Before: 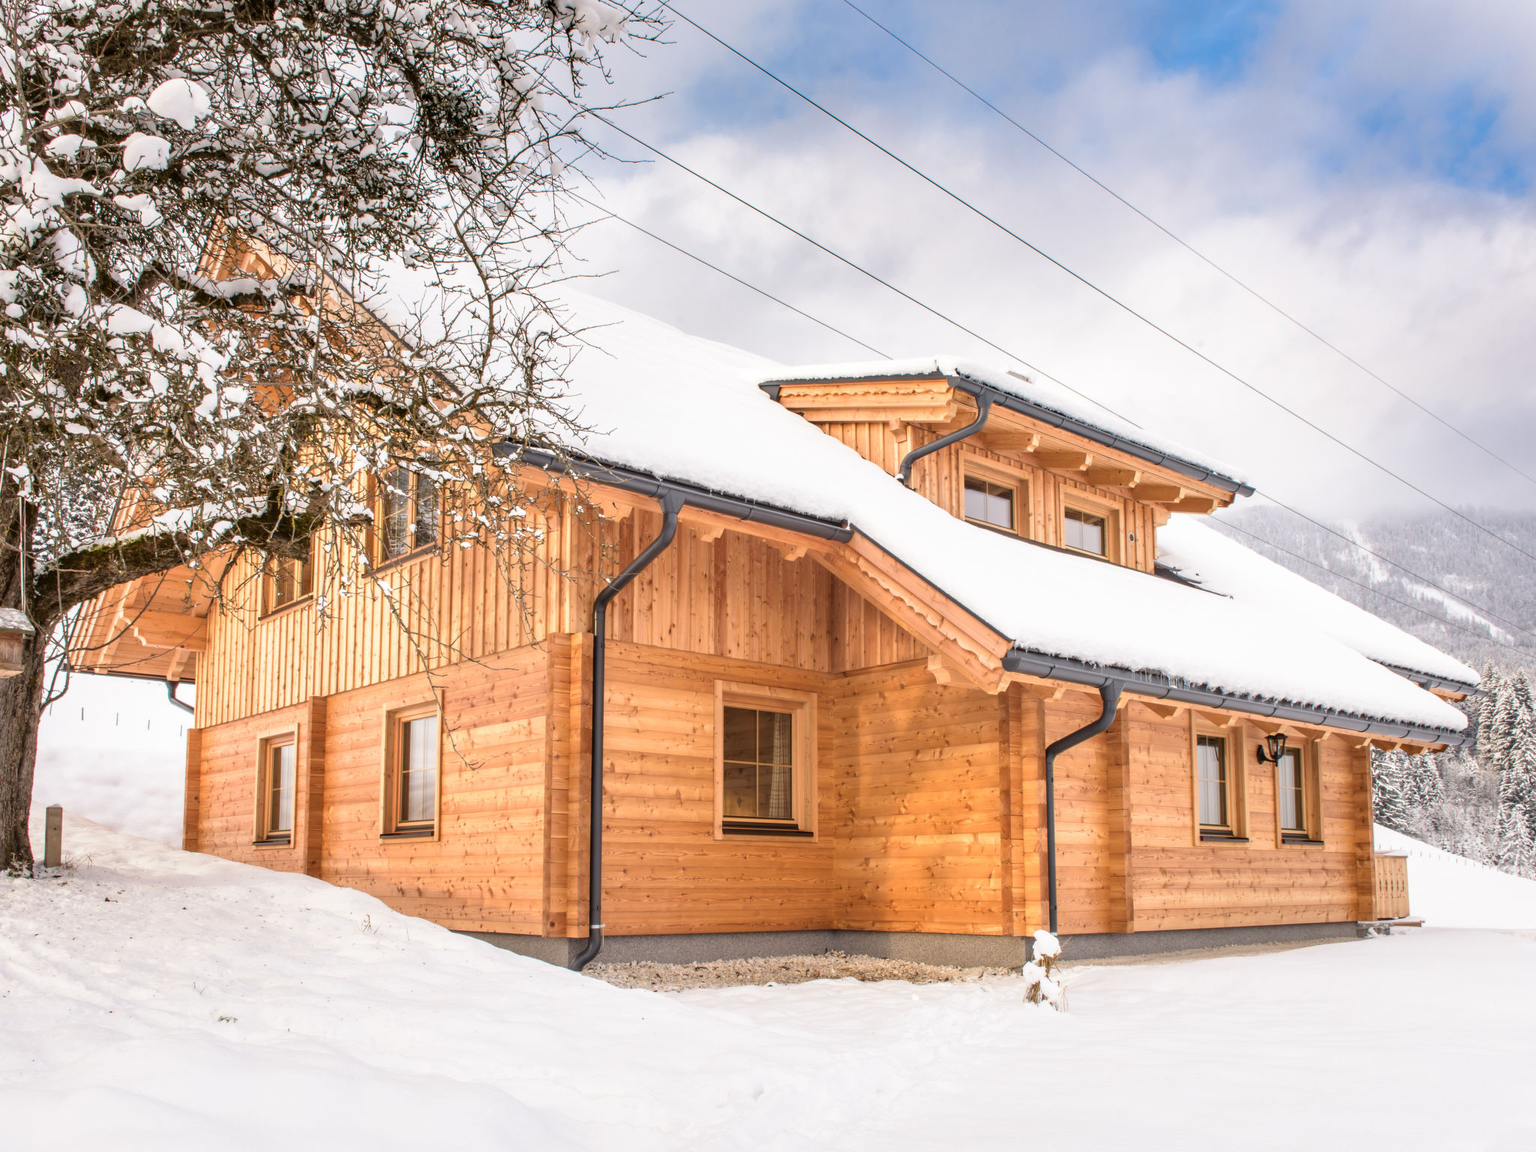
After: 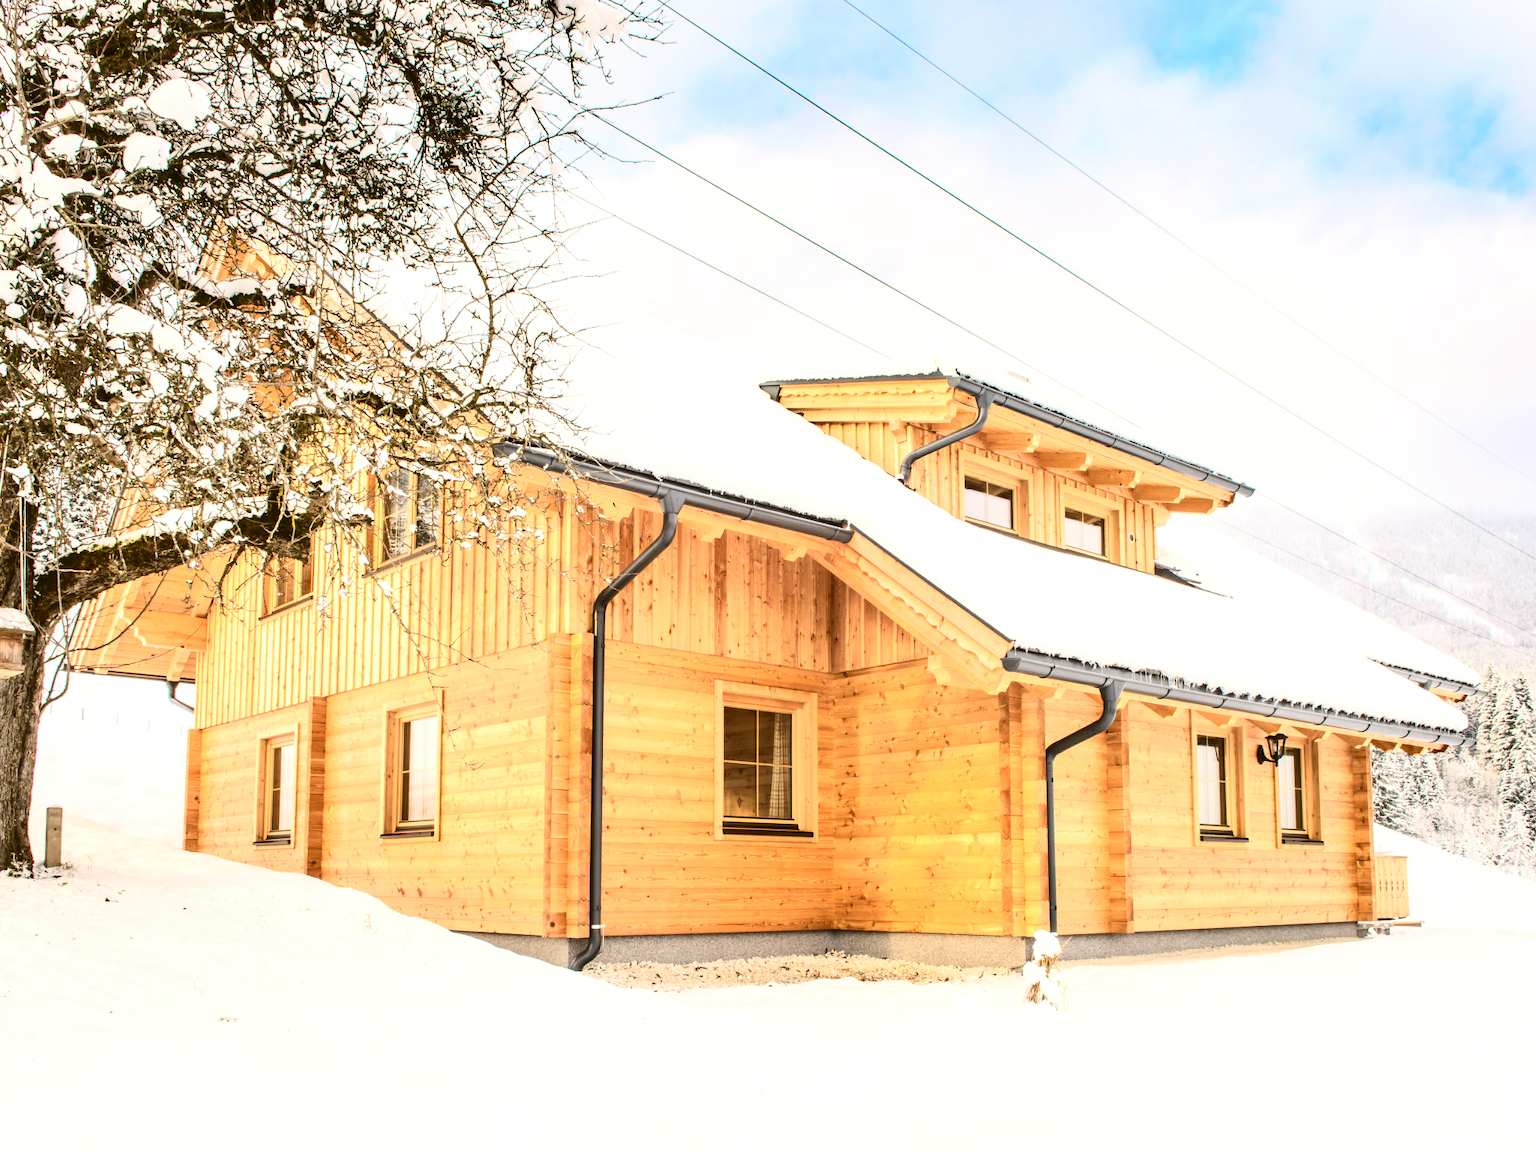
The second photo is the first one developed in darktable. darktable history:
exposure: black level correction 0, exposure 0.5 EV, compensate highlight preservation false
color balance: mode lift, gamma, gain (sRGB), lift [1.04, 1, 1, 0.97], gamma [1.01, 1, 1, 0.97], gain [0.96, 1, 1, 0.97]
contrast brightness saturation: contrast 0.4, brightness 0.1, saturation 0.21
